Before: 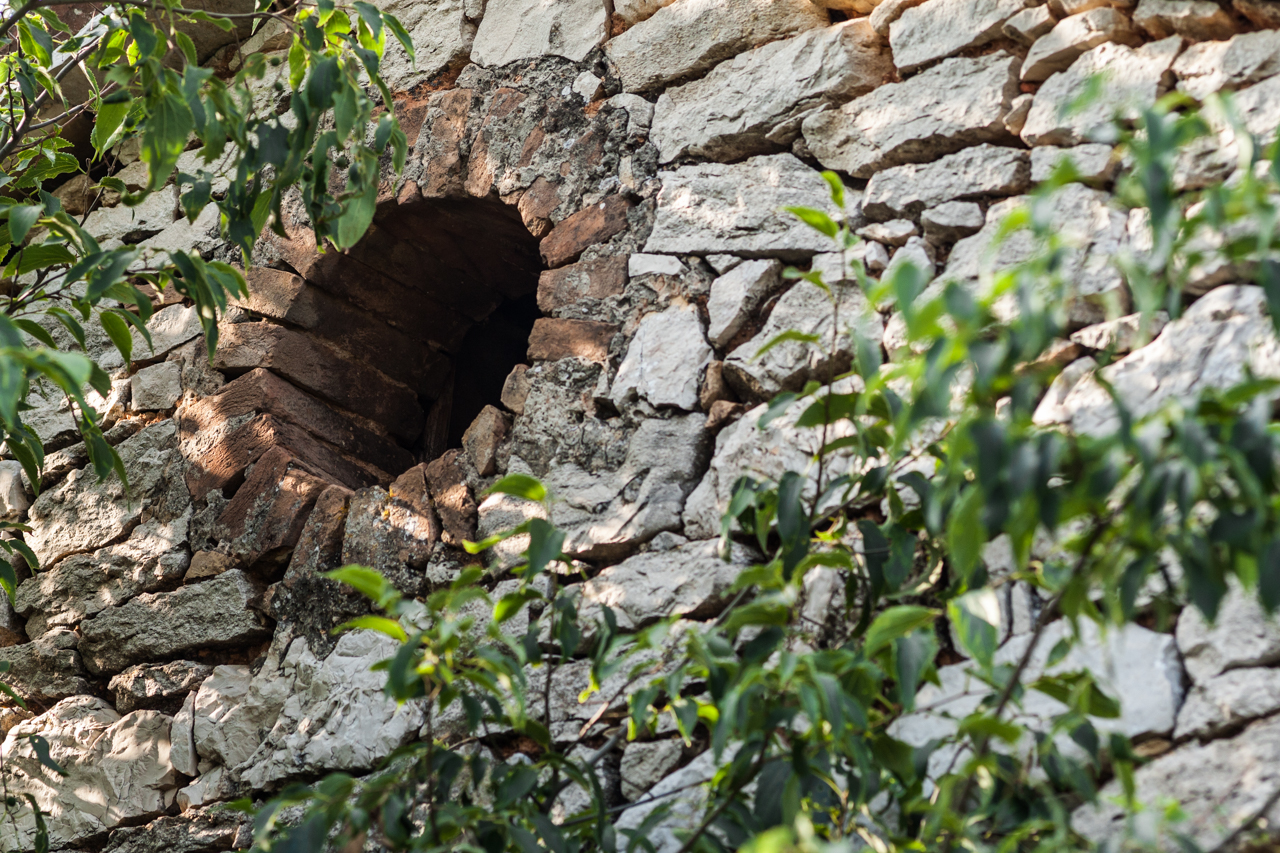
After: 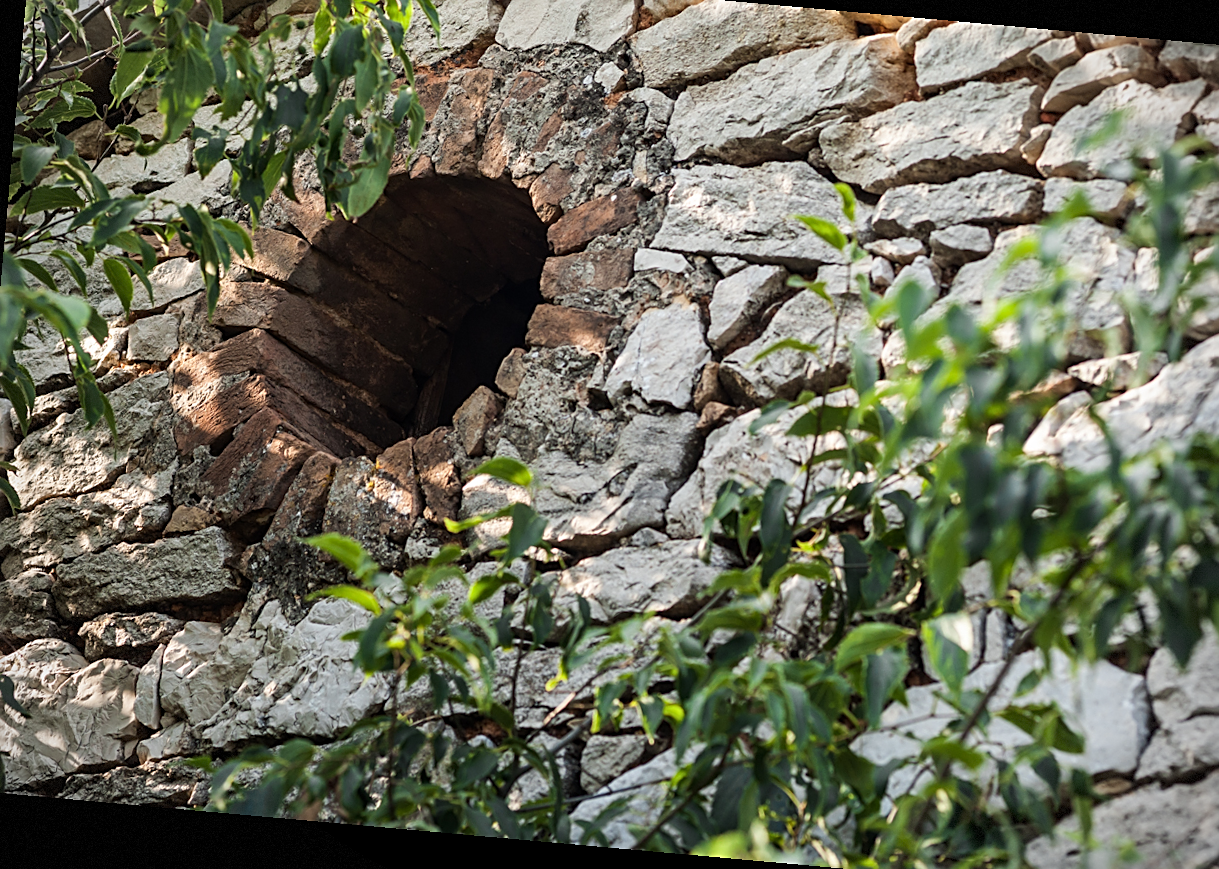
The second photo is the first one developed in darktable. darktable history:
crop: left 3.305%, top 6.436%, right 6.389%, bottom 3.258%
vignetting: dithering 8-bit output, unbound false
rotate and perspective: rotation 5.12°, automatic cropping off
sharpen: on, module defaults
